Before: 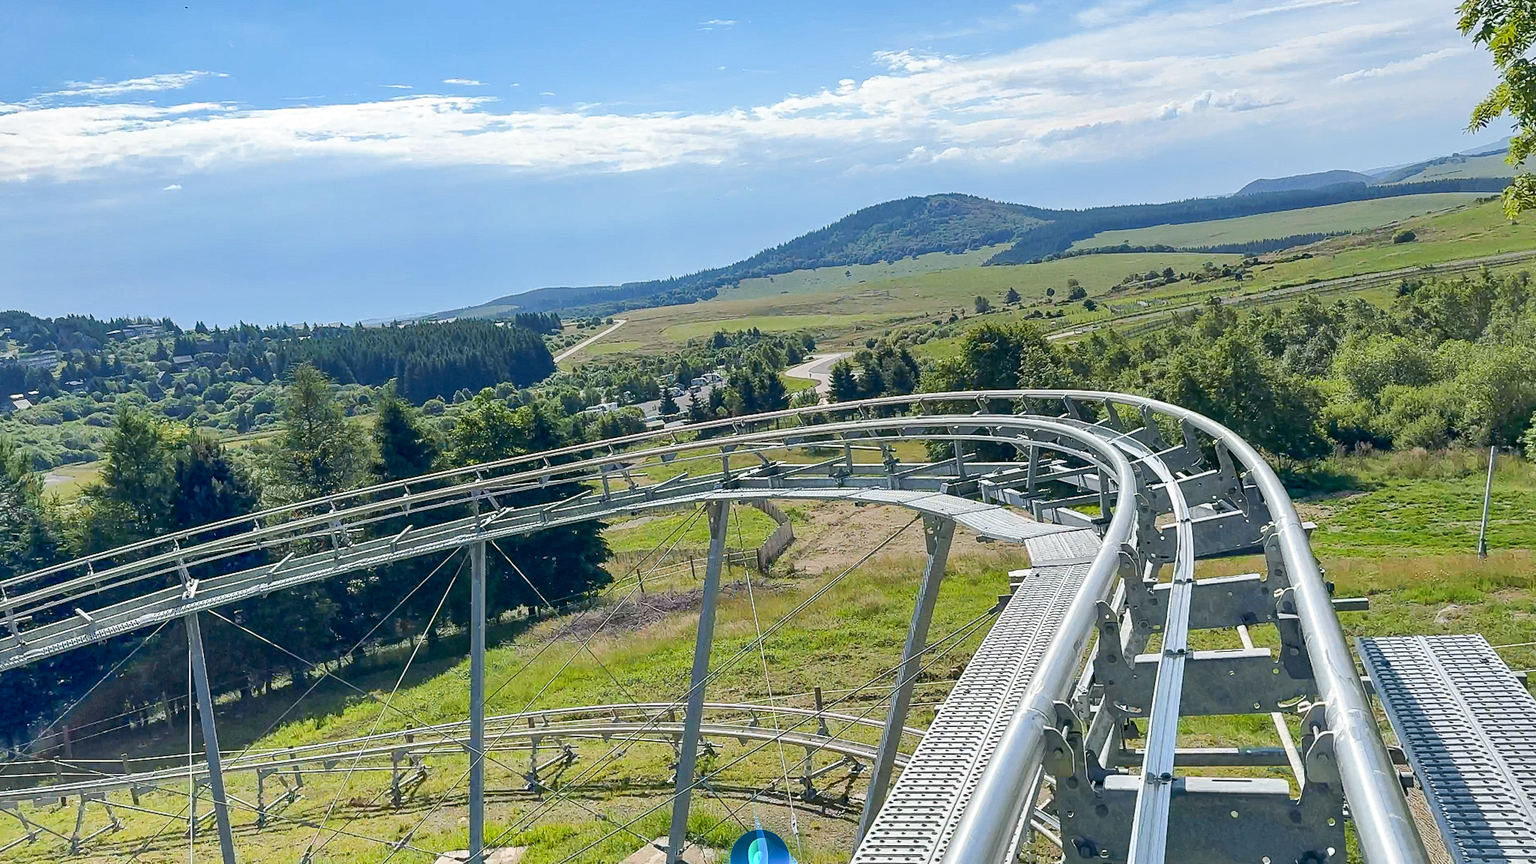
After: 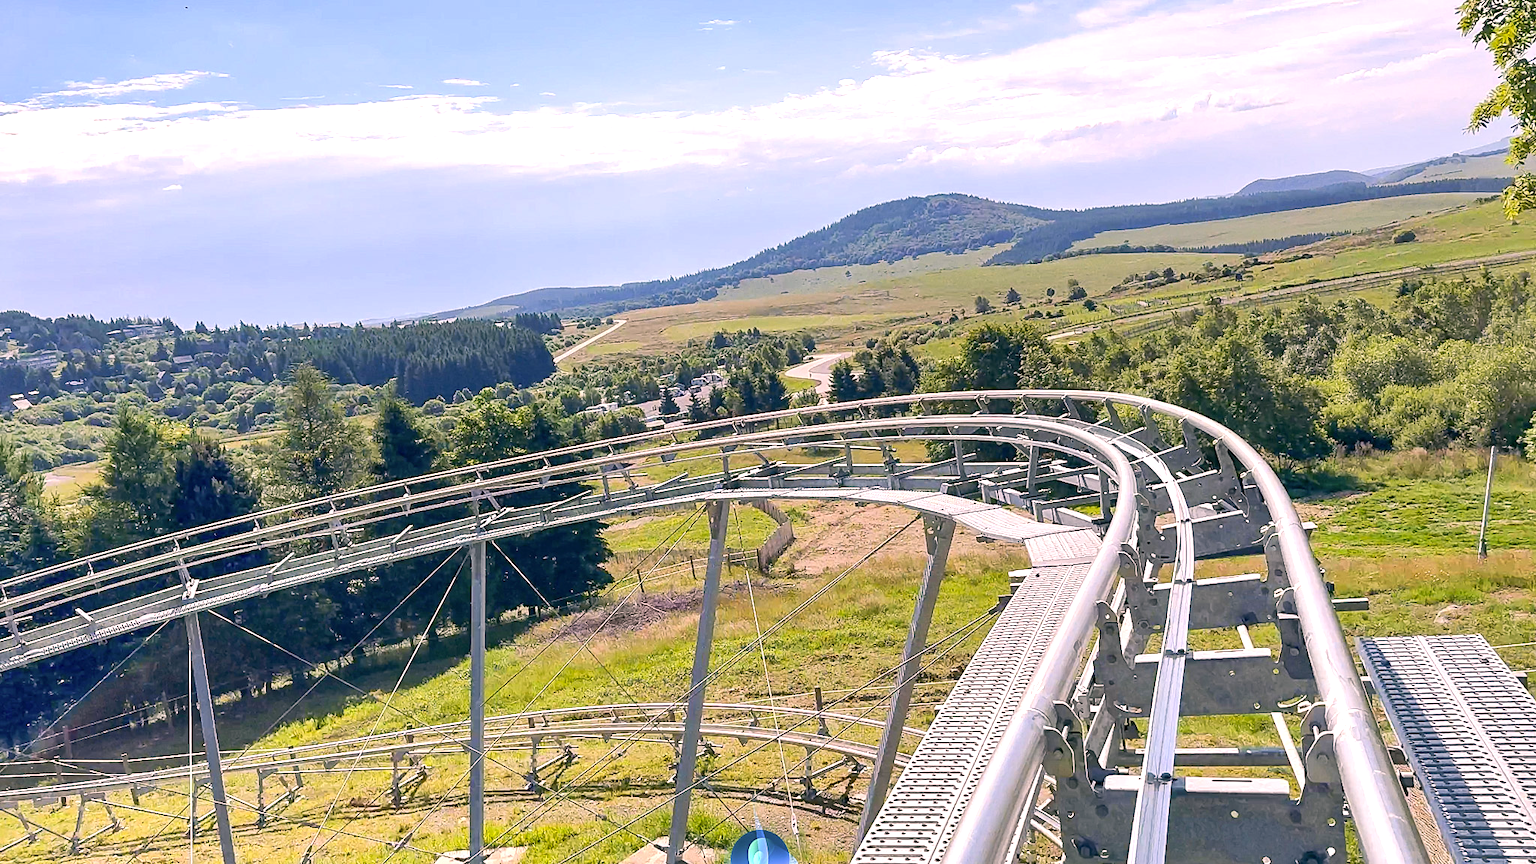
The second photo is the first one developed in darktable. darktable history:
color correction: highlights a* 14.59, highlights b* 4.75
exposure: black level correction 0.001, exposure 0.5 EV, compensate highlight preservation false
